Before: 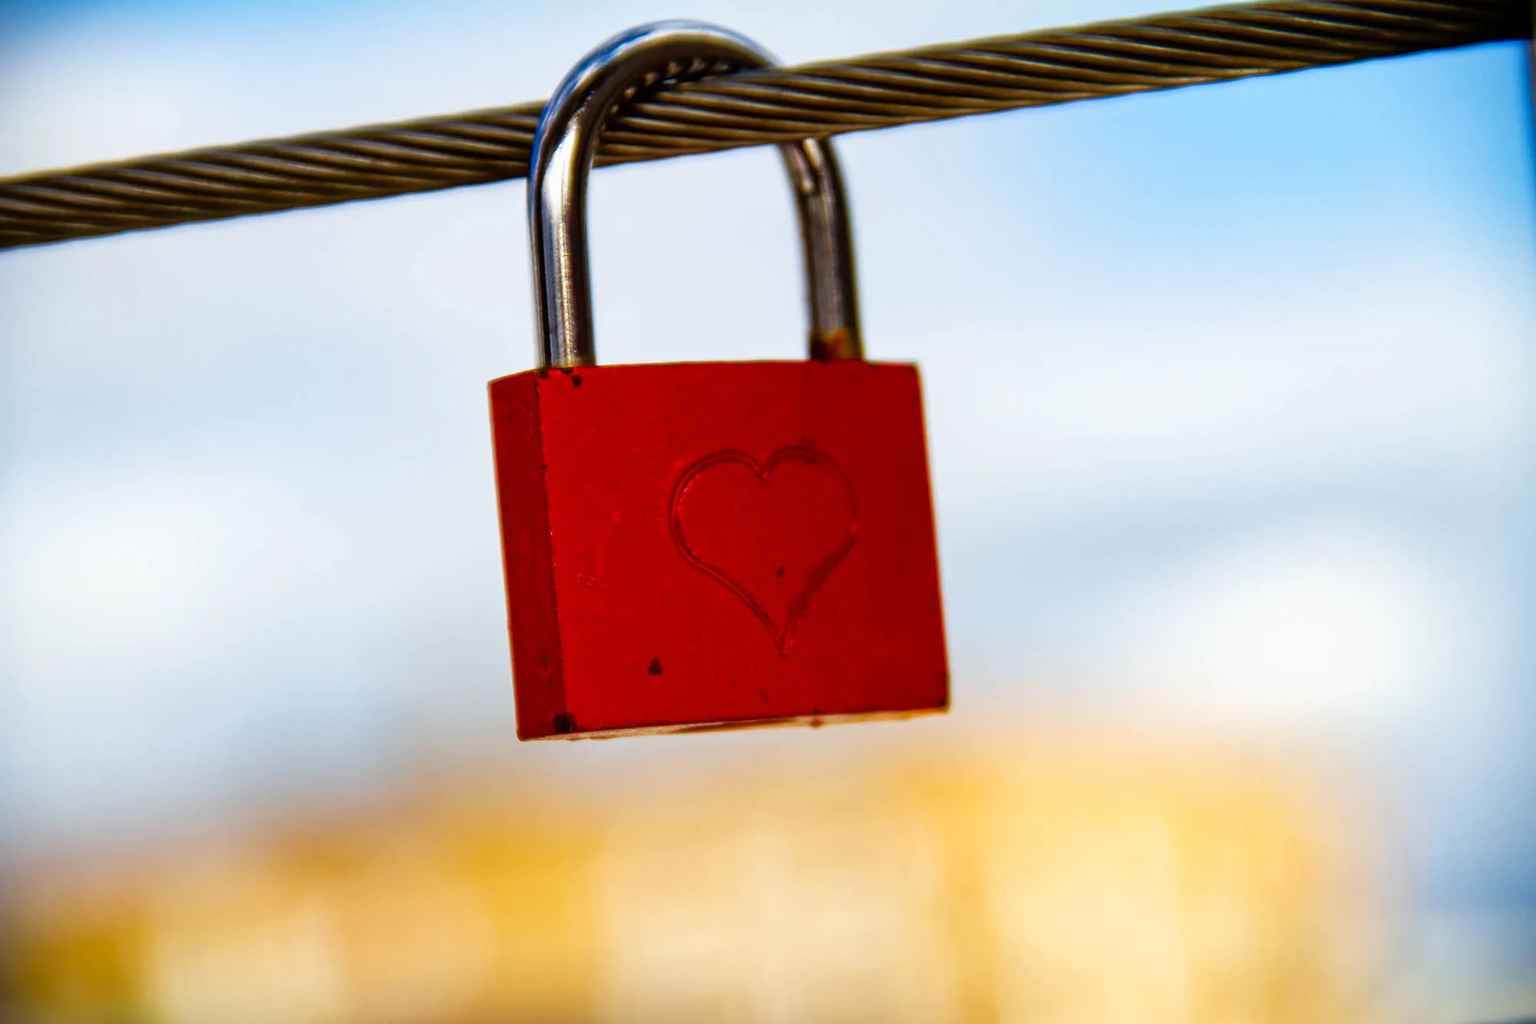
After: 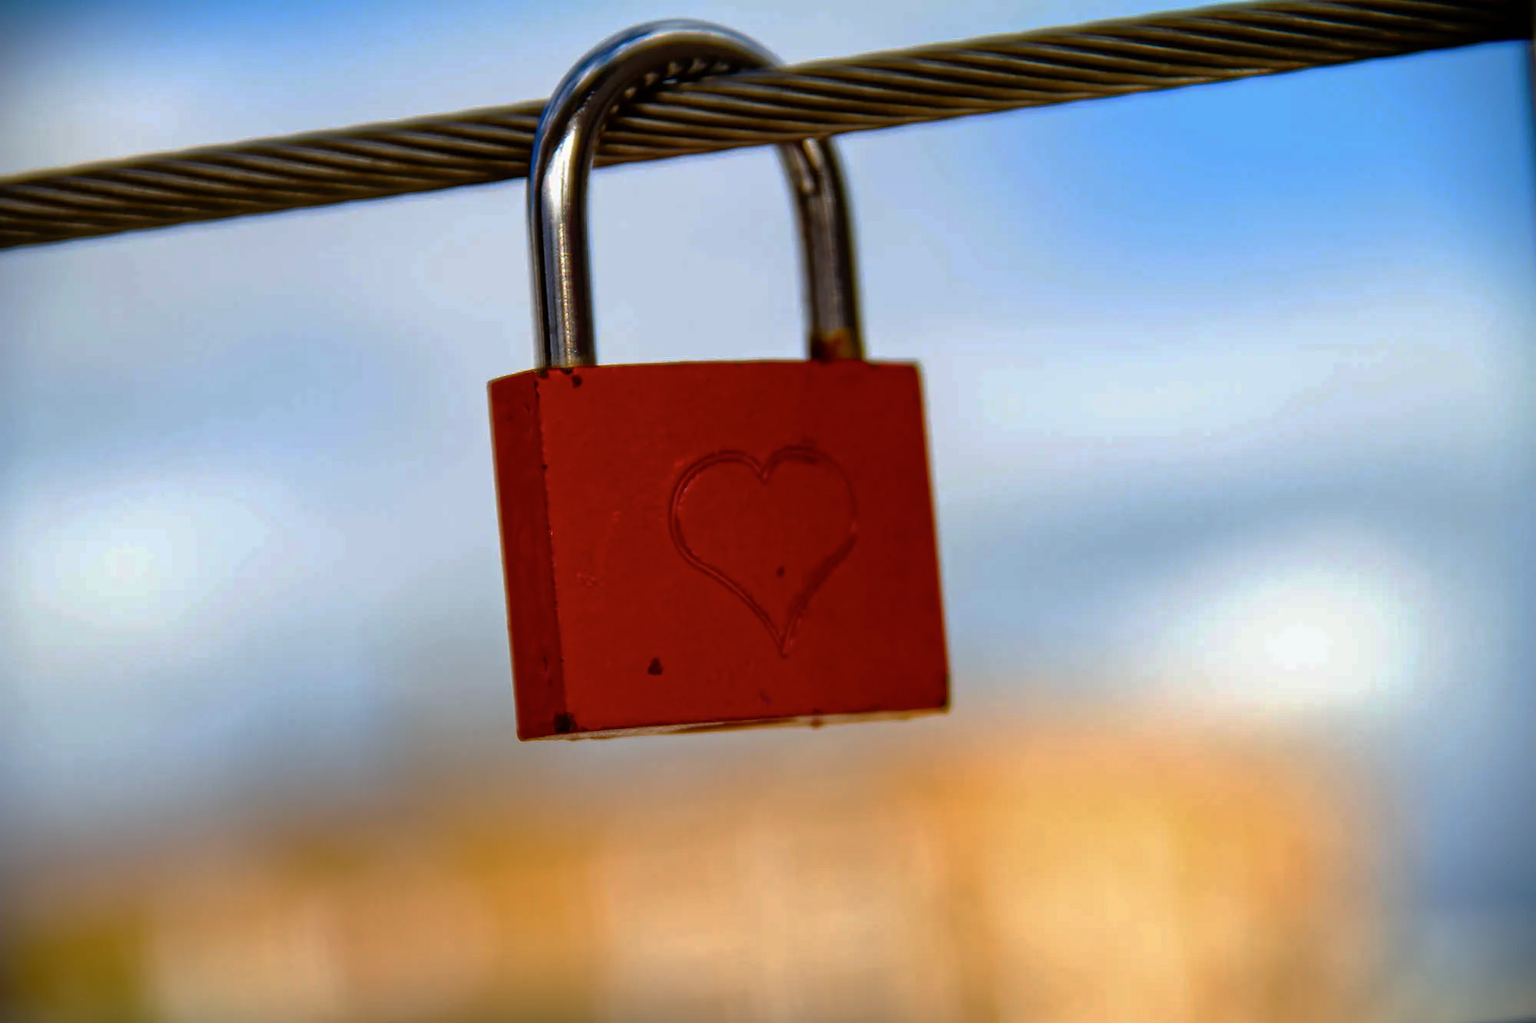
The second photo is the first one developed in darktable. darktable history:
base curve: curves: ch0 [(0, 0) (0.826, 0.587) (1, 1)], preserve colors none
exposure: compensate exposure bias true, compensate highlight preservation false
